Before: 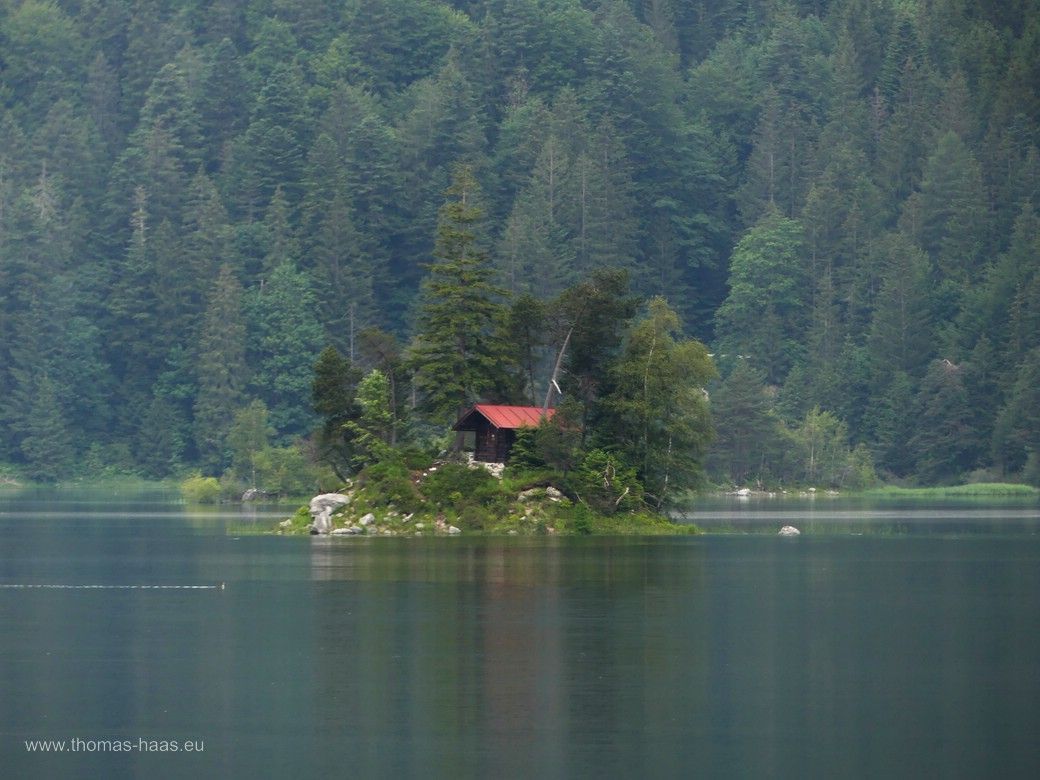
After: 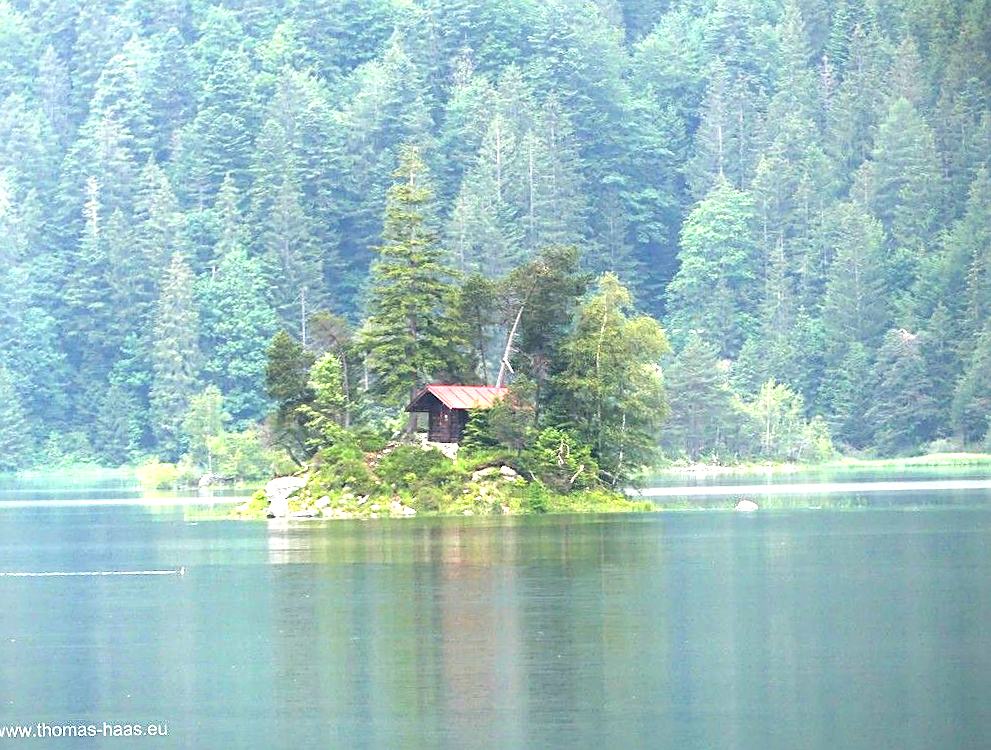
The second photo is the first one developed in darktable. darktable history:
rotate and perspective: rotation -1.32°, lens shift (horizontal) -0.031, crop left 0.015, crop right 0.985, crop top 0.047, crop bottom 0.982
exposure: black level correction 0, exposure 2.327 EV, compensate exposure bias true, compensate highlight preservation false
crop and rotate: left 3.238%
sharpen: on, module defaults
